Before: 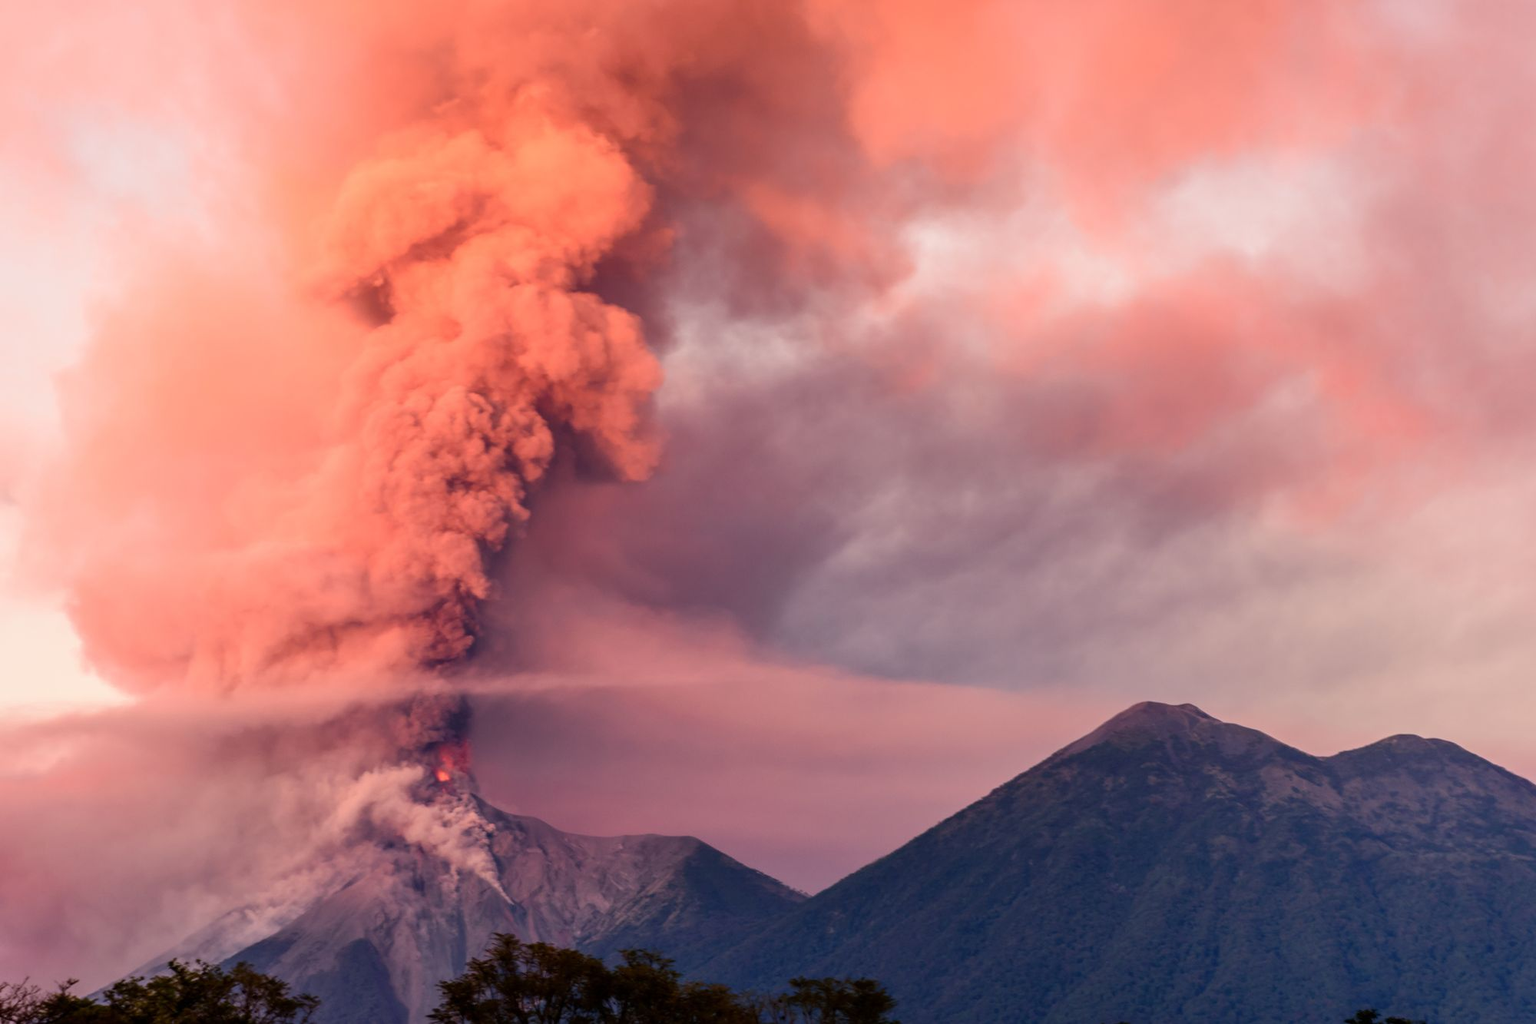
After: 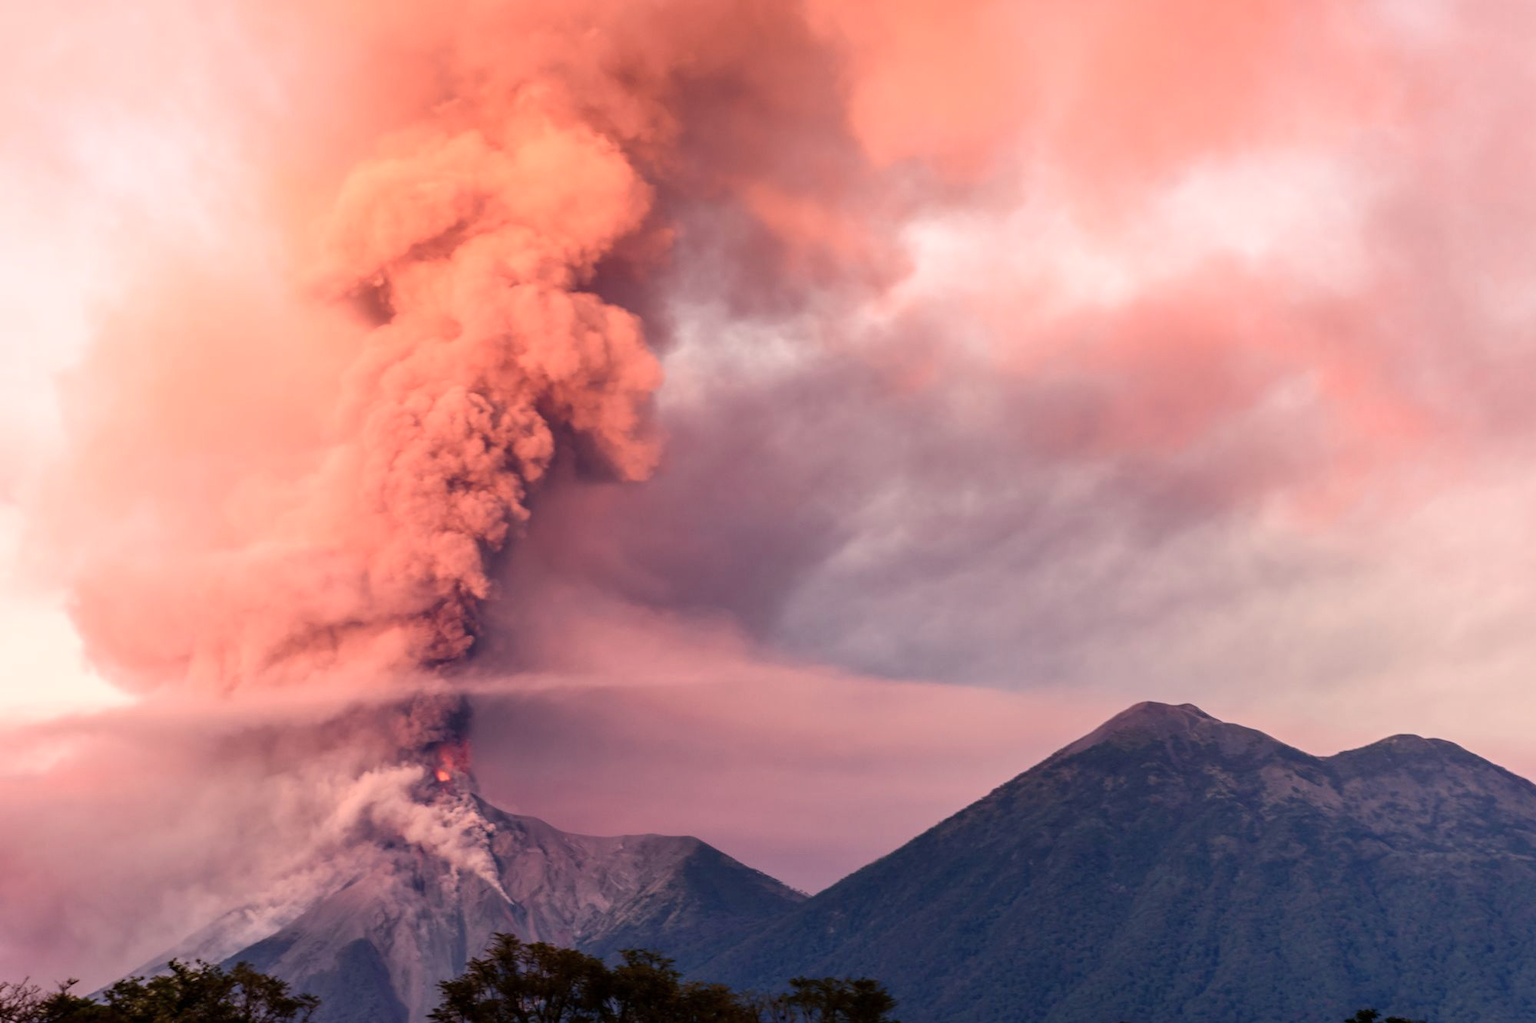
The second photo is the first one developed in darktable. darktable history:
tone curve: curves: ch0 [(0, 0) (0.003, 0.003) (0.011, 0.012) (0.025, 0.027) (0.044, 0.048) (0.069, 0.076) (0.1, 0.109) (0.136, 0.148) (0.177, 0.194) (0.224, 0.245) (0.277, 0.303) (0.335, 0.366) (0.399, 0.436) (0.468, 0.511) (0.543, 0.593) (0.623, 0.681) (0.709, 0.775) (0.801, 0.875) (0.898, 0.954) (1, 1)], color space Lab, independent channels, preserve colors none
contrast brightness saturation: saturation -0.045
